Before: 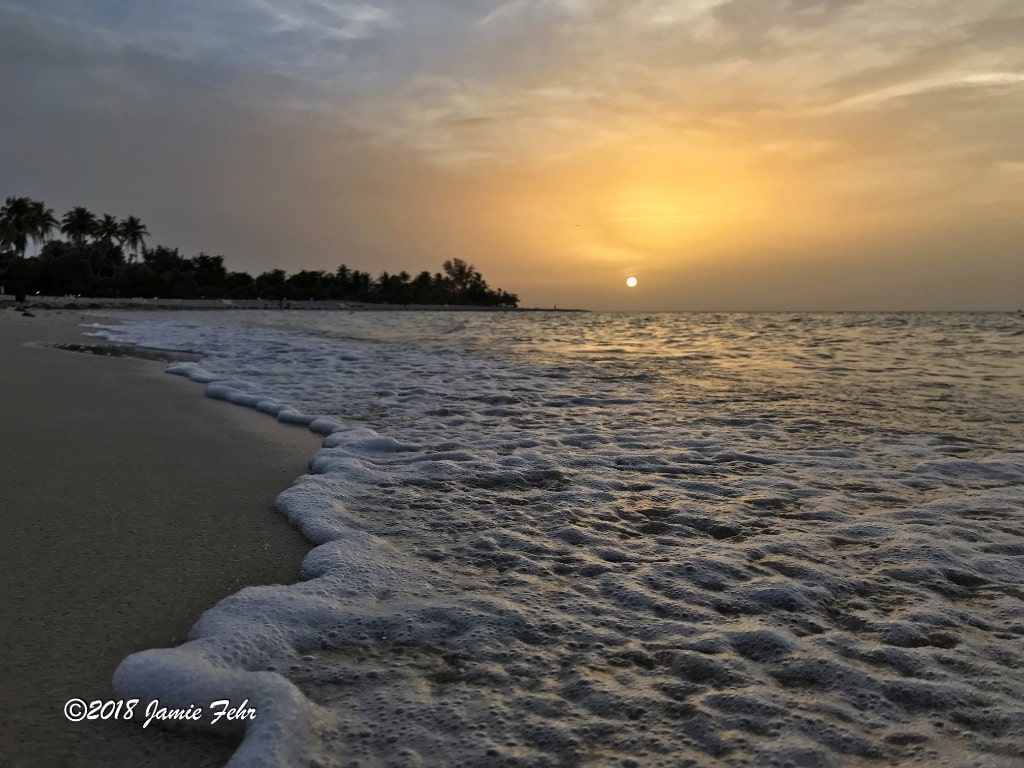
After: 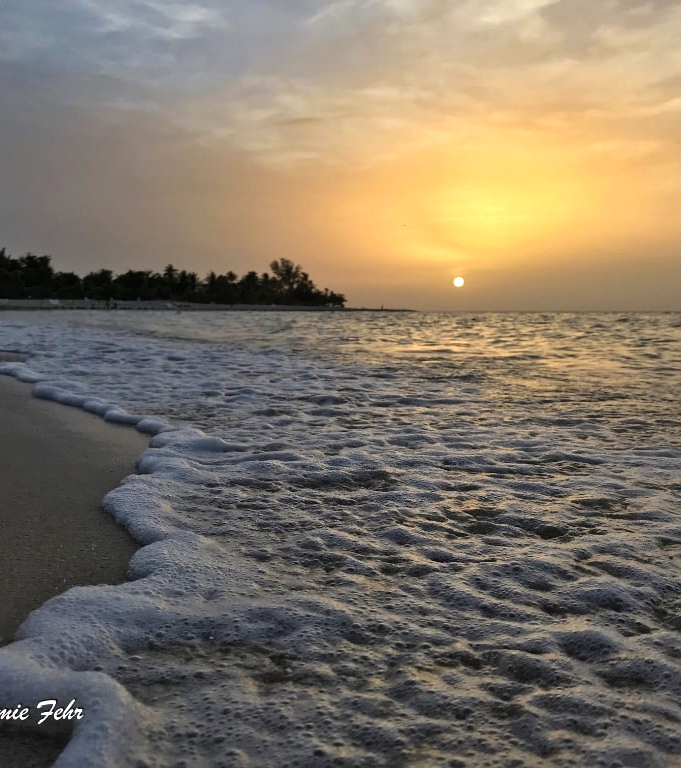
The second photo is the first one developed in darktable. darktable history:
crop: left 16.899%, right 16.556%
exposure: exposure 0.29 EV, compensate highlight preservation false
